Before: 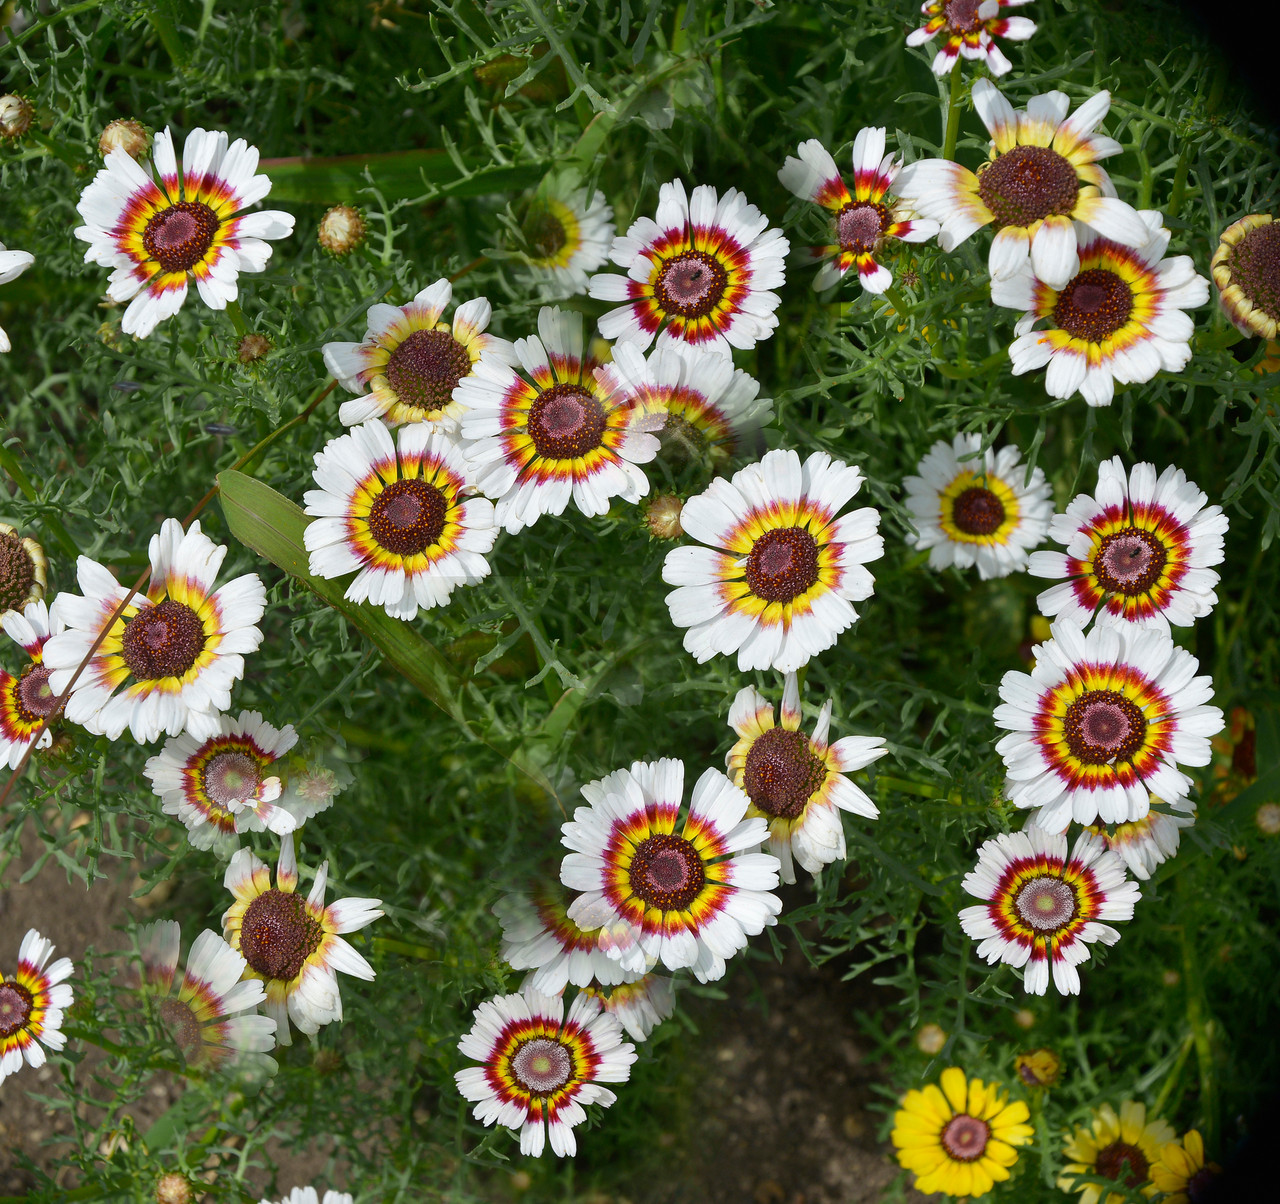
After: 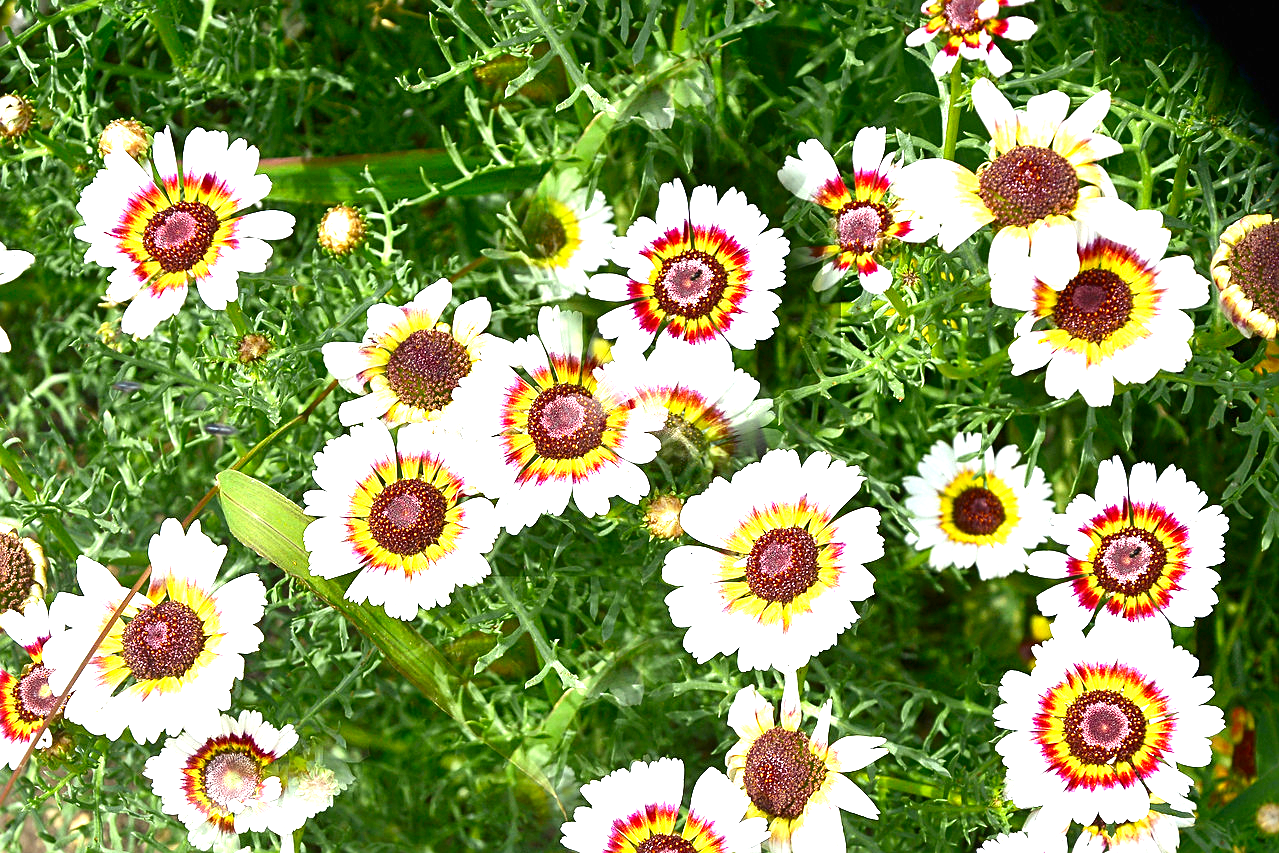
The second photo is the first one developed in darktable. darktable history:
contrast brightness saturation: contrast 0.07, brightness -0.128, saturation 0.048
exposure: exposure 1.995 EV, compensate highlight preservation false
sharpen: on, module defaults
crop: right 0%, bottom 29.104%
